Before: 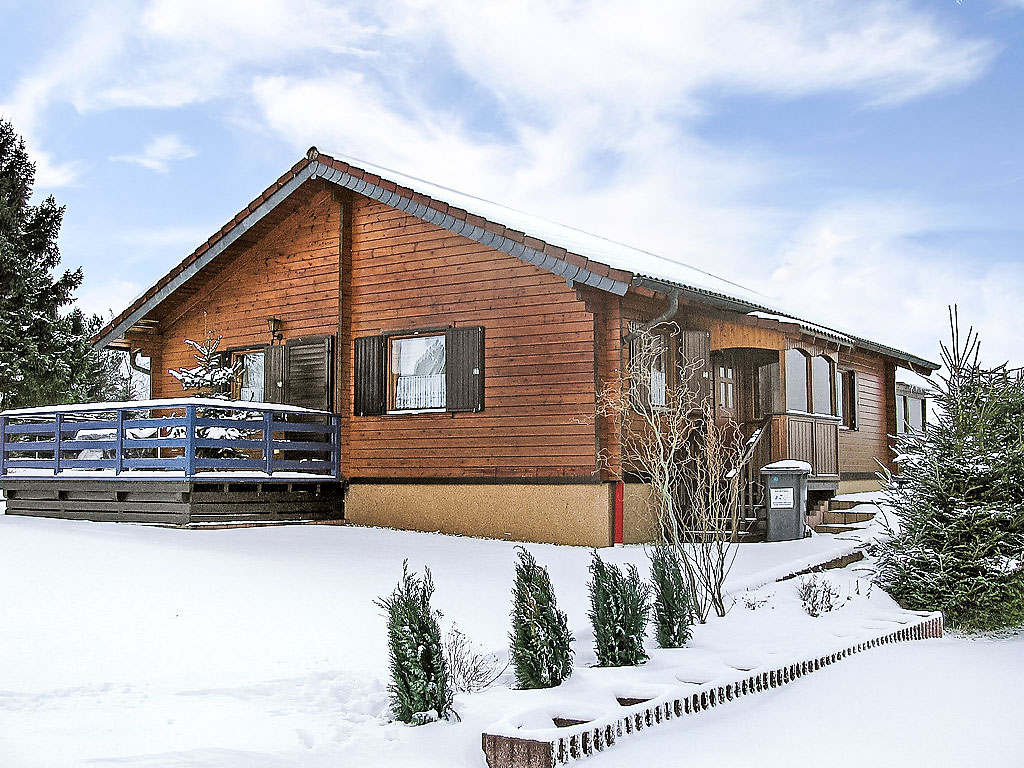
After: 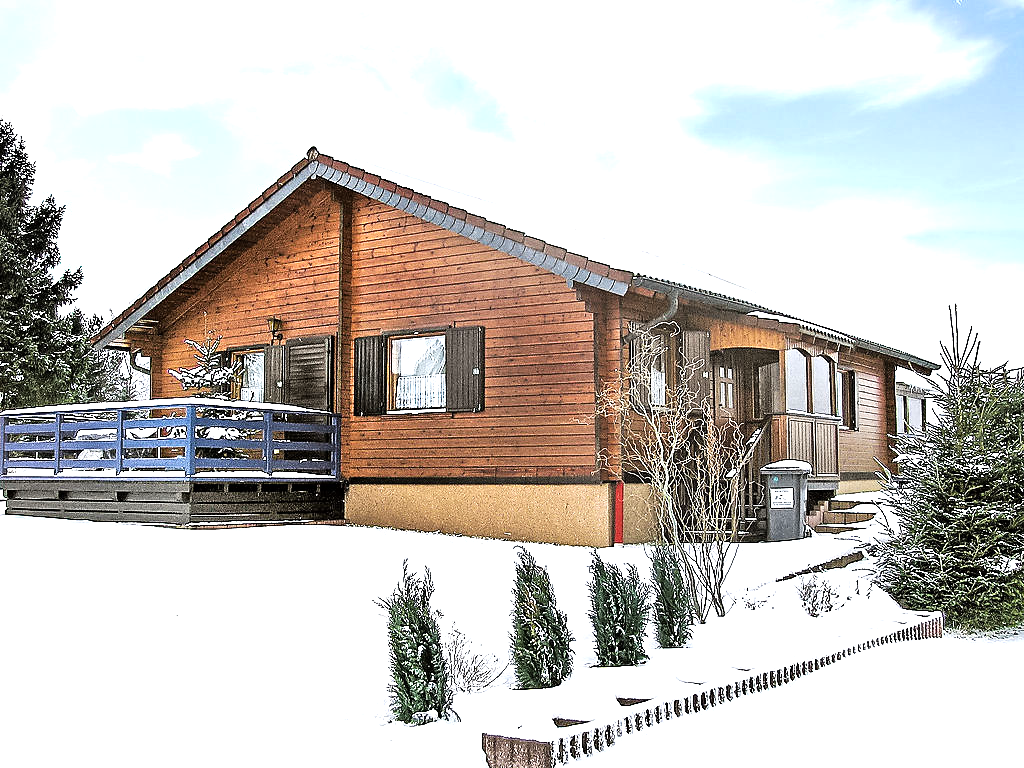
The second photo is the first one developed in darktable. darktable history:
tone equalizer: -8 EV -0.722 EV, -7 EV -0.692 EV, -6 EV -0.6 EV, -5 EV -0.361 EV, -3 EV 0.375 EV, -2 EV 0.6 EV, -1 EV 0.679 EV, +0 EV 0.758 EV
